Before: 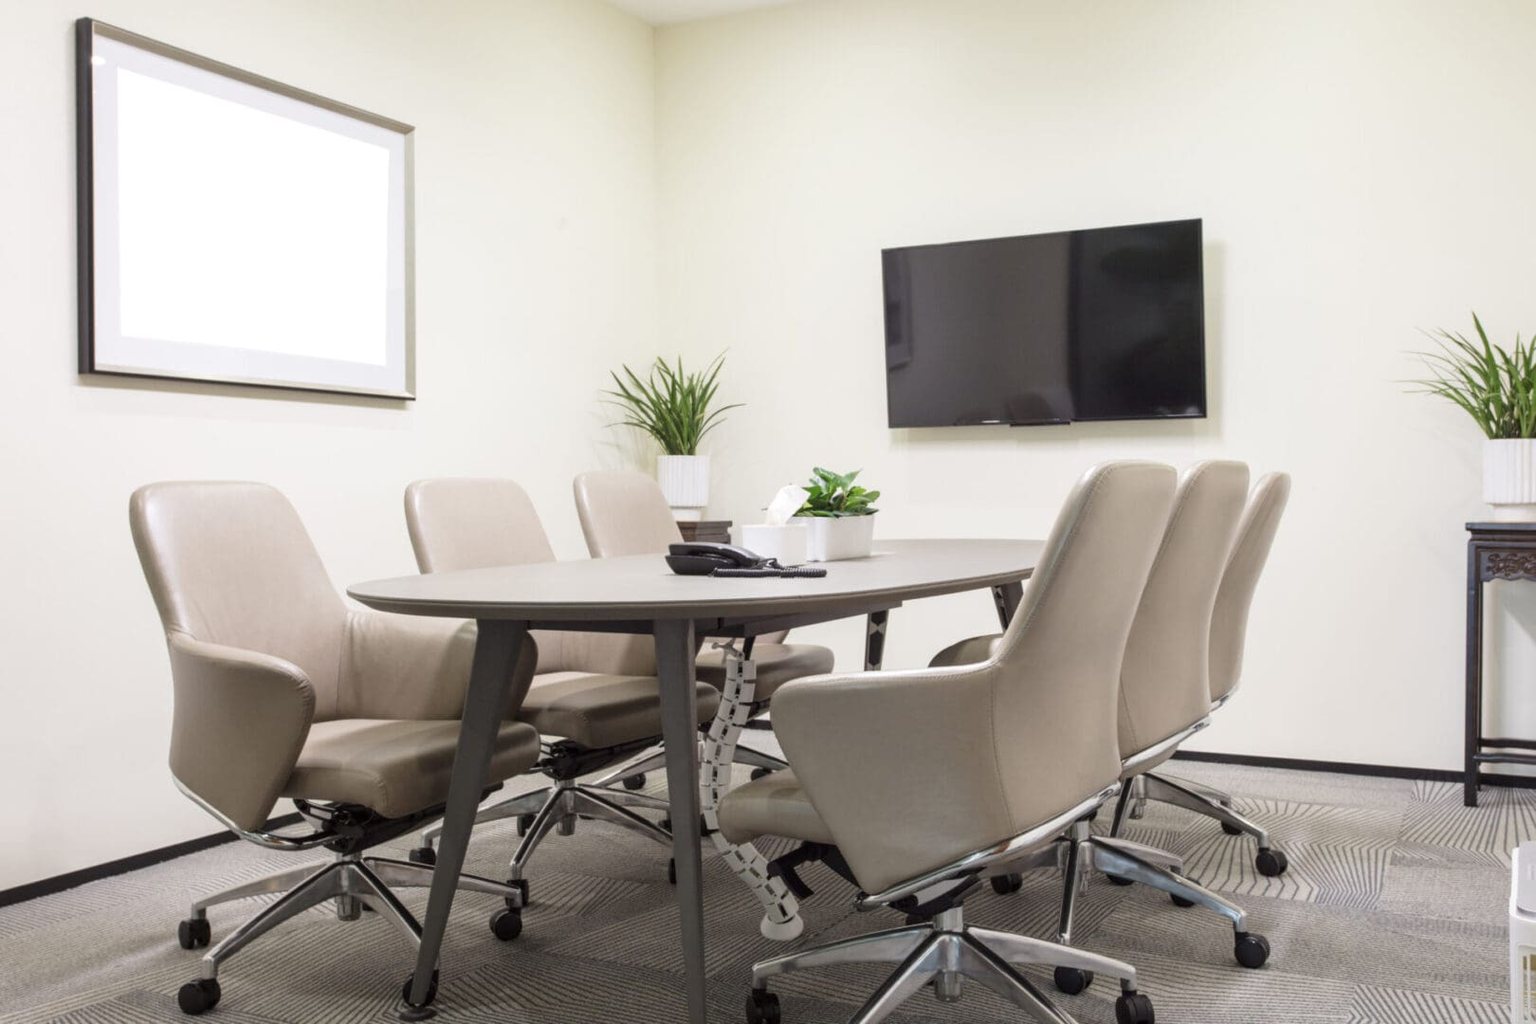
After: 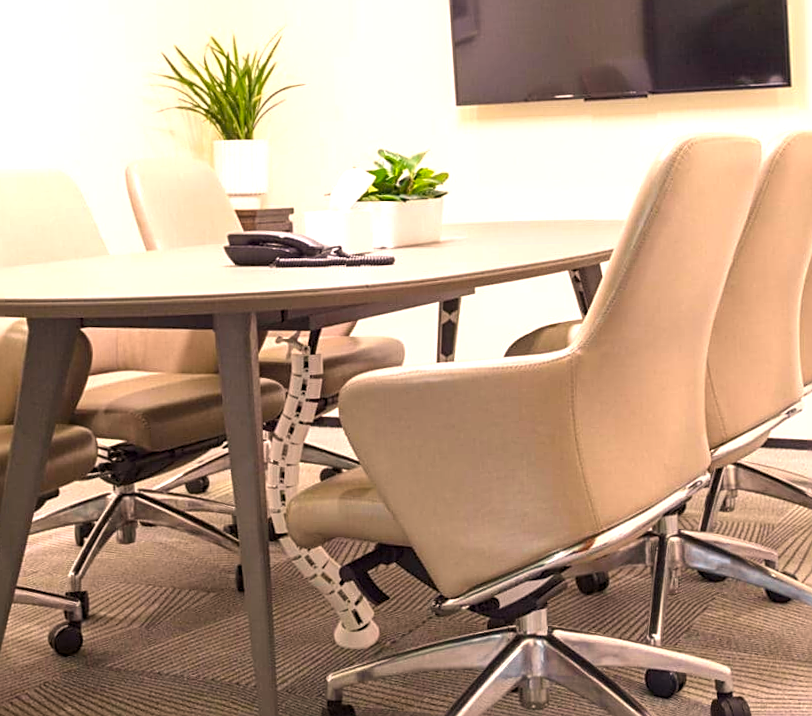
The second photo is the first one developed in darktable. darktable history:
sharpen: on, module defaults
crop and rotate: left 29.237%, top 31.152%, right 19.807%
exposure: black level correction 0, exposure 0.68 EV, compensate exposure bias true, compensate highlight preservation false
white balance: red 1.127, blue 0.943
color balance rgb: perceptual saturation grading › global saturation 30%, global vibrance 30%
rotate and perspective: rotation -1.42°, crop left 0.016, crop right 0.984, crop top 0.035, crop bottom 0.965
